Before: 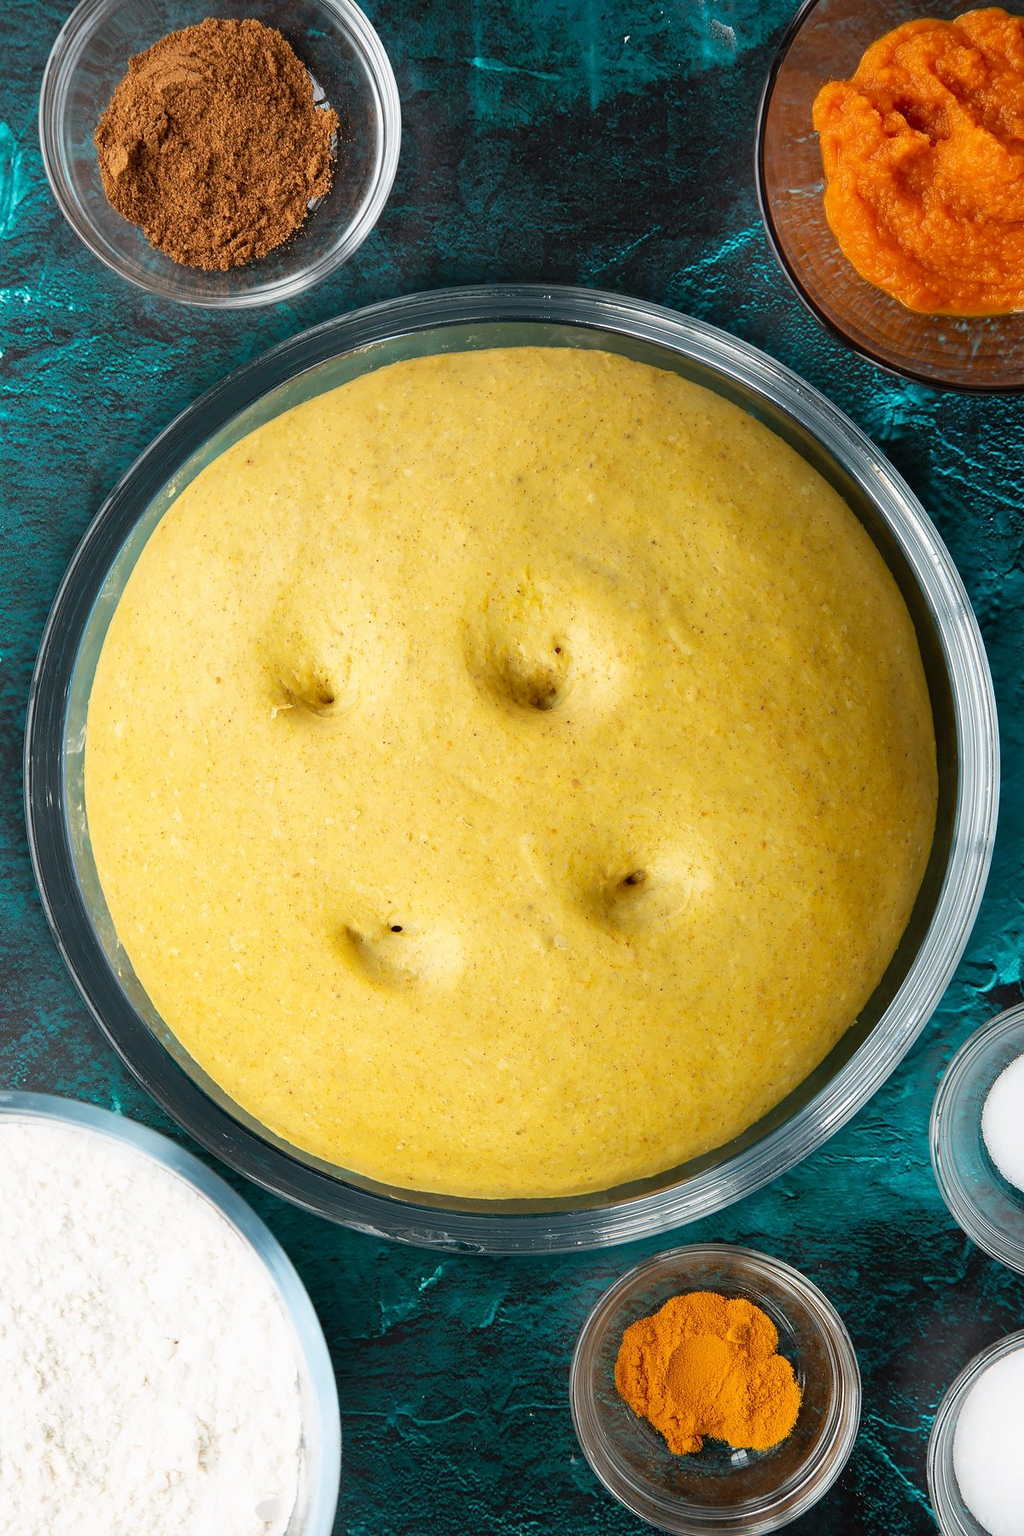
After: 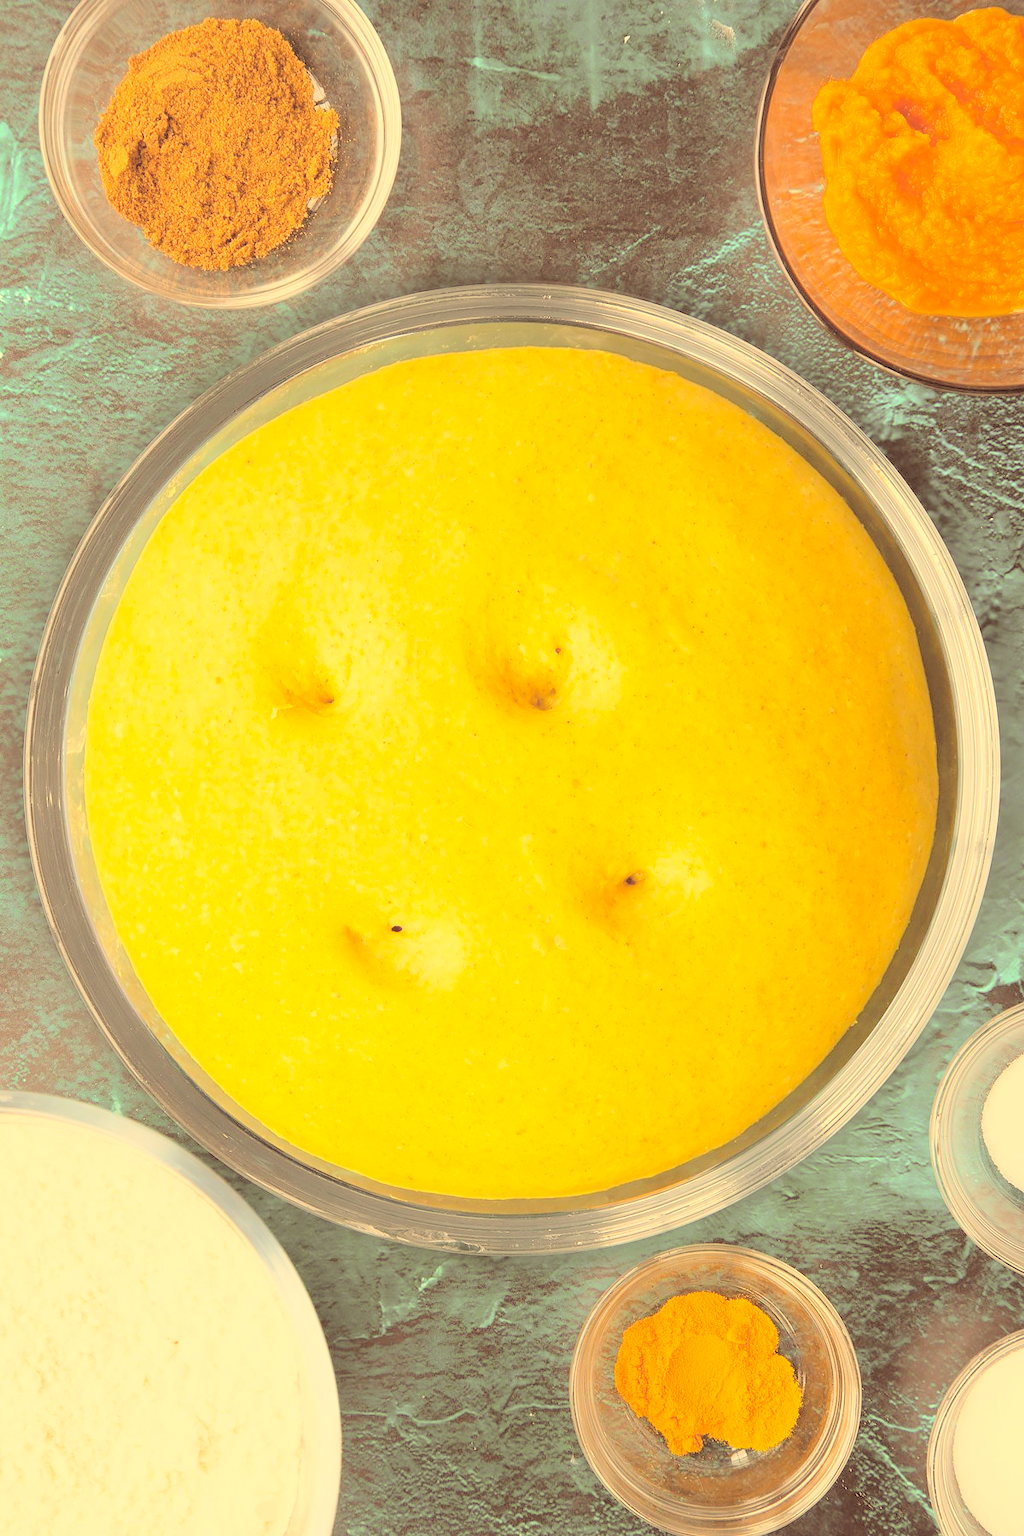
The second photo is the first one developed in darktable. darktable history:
color correction: highlights a* 9.9, highlights b* 39.31, shadows a* 14.21, shadows b* 3.12
contrast brightness saturation: brightness 0.996
